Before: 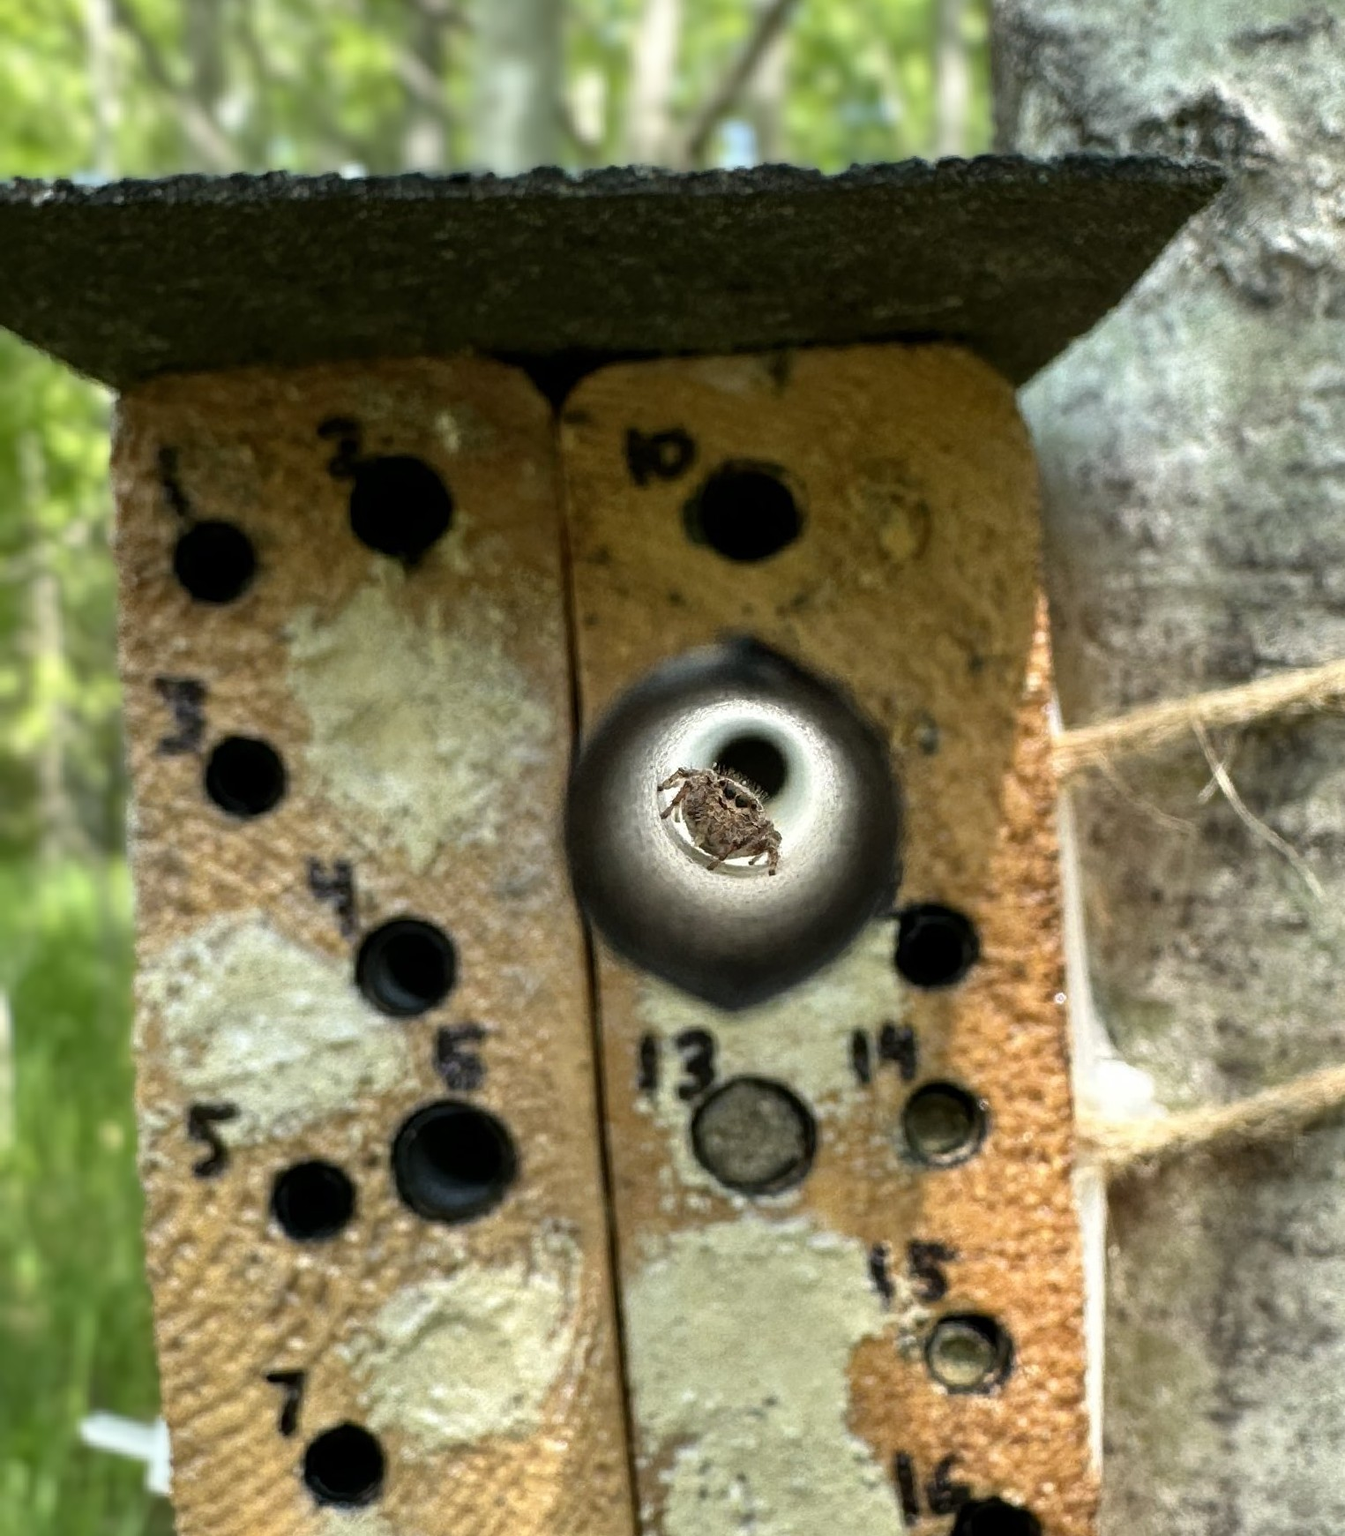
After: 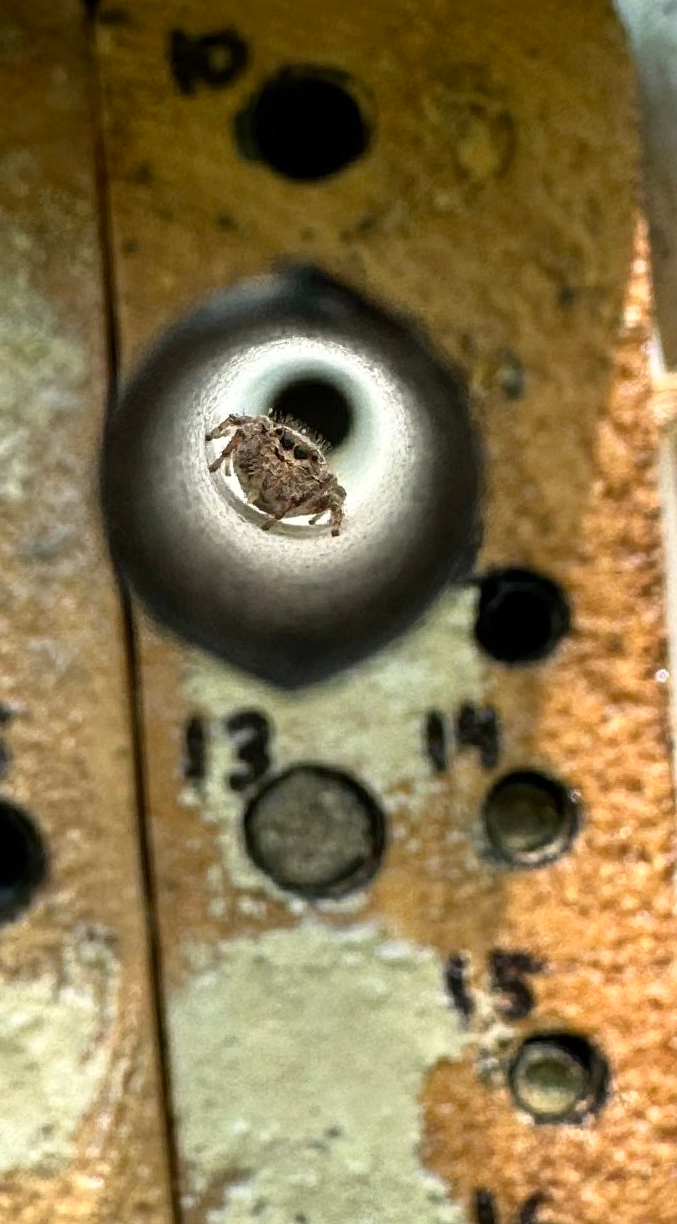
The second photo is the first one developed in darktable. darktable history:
shadows and highlights: shadows 0, highlights 40
crop: left 35.432%, top 26.233%, right 20.145%, bottom 3.432%
